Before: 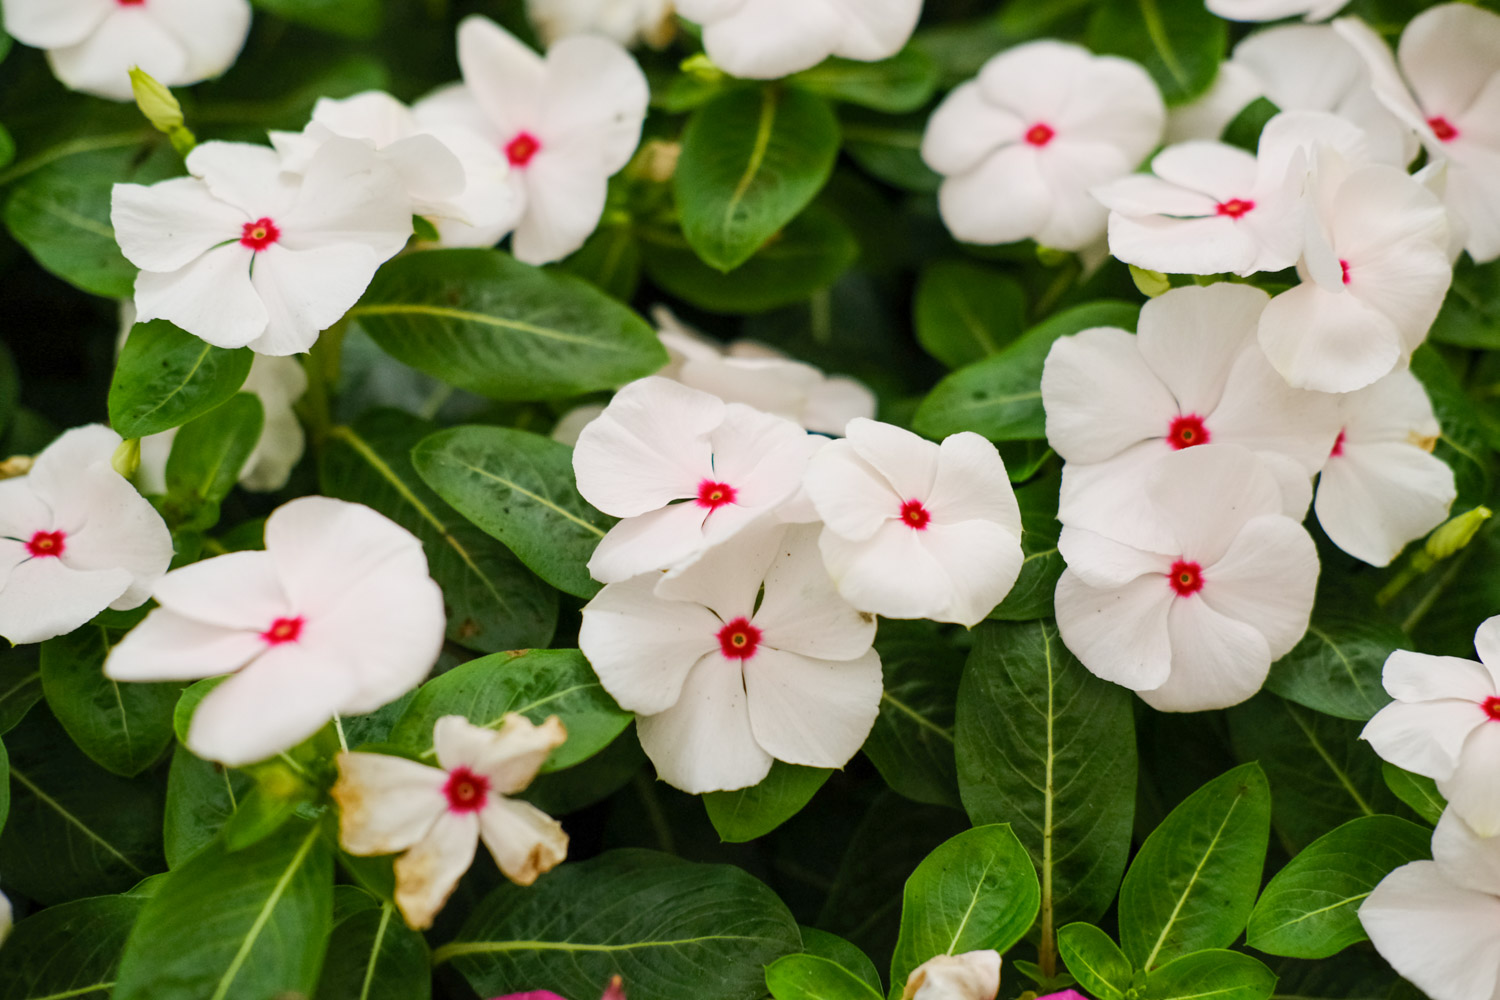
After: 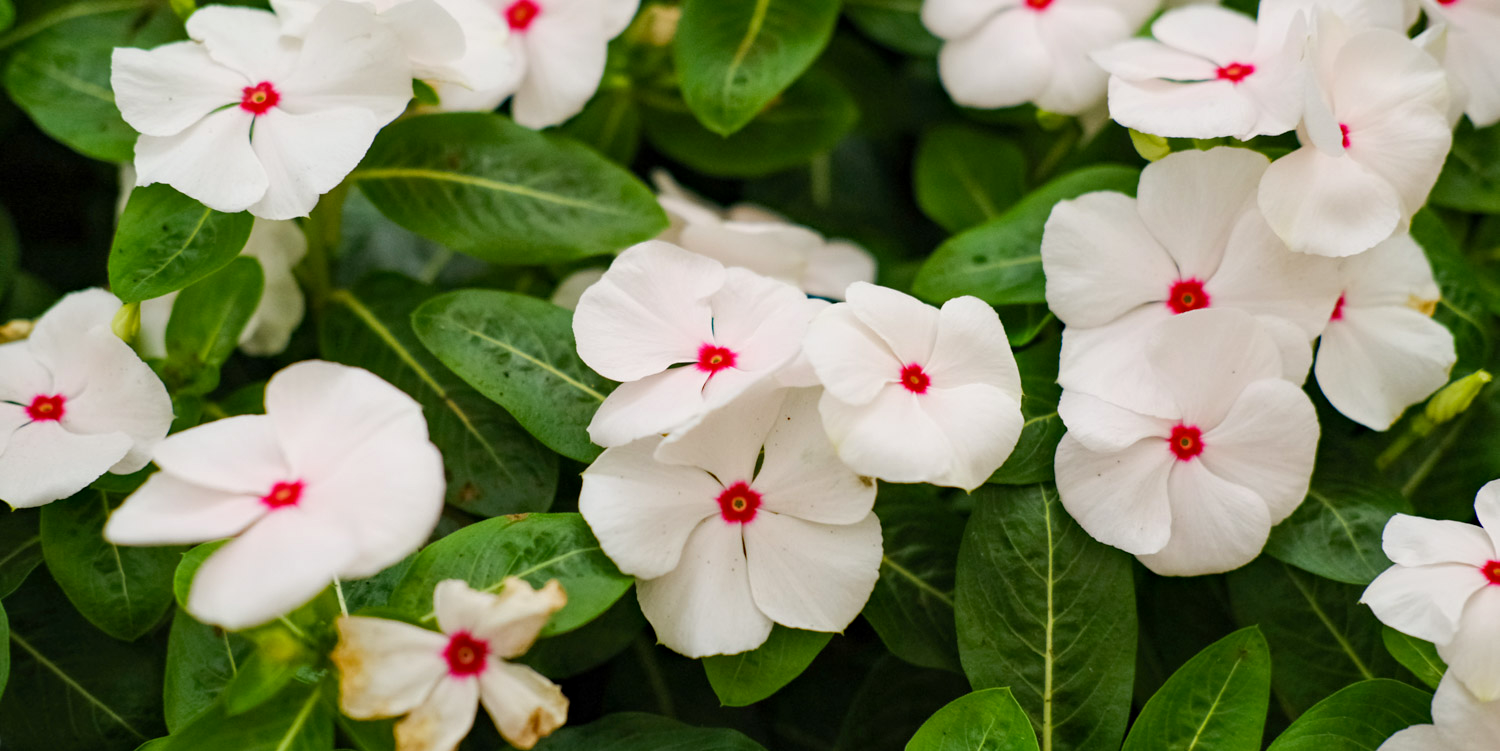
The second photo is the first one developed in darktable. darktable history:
crop: top 13.613%, bottom 11.203%
haze removal: compatibility mode true, adaptive false
